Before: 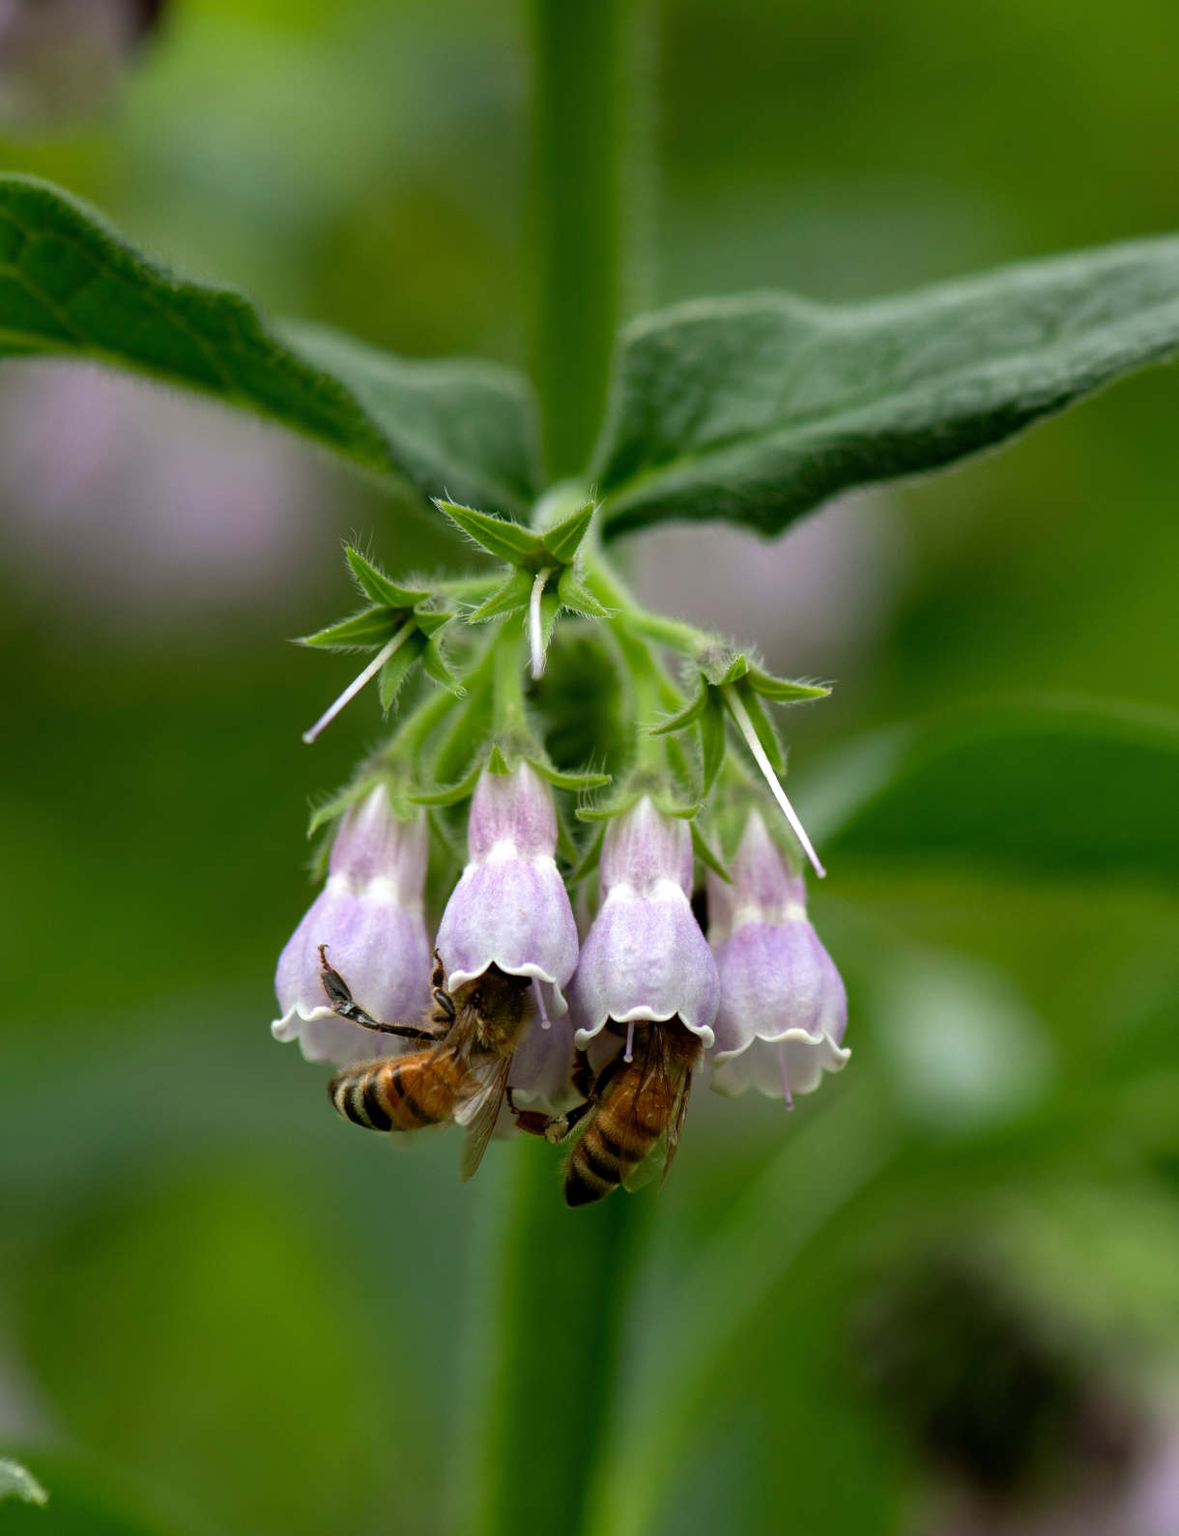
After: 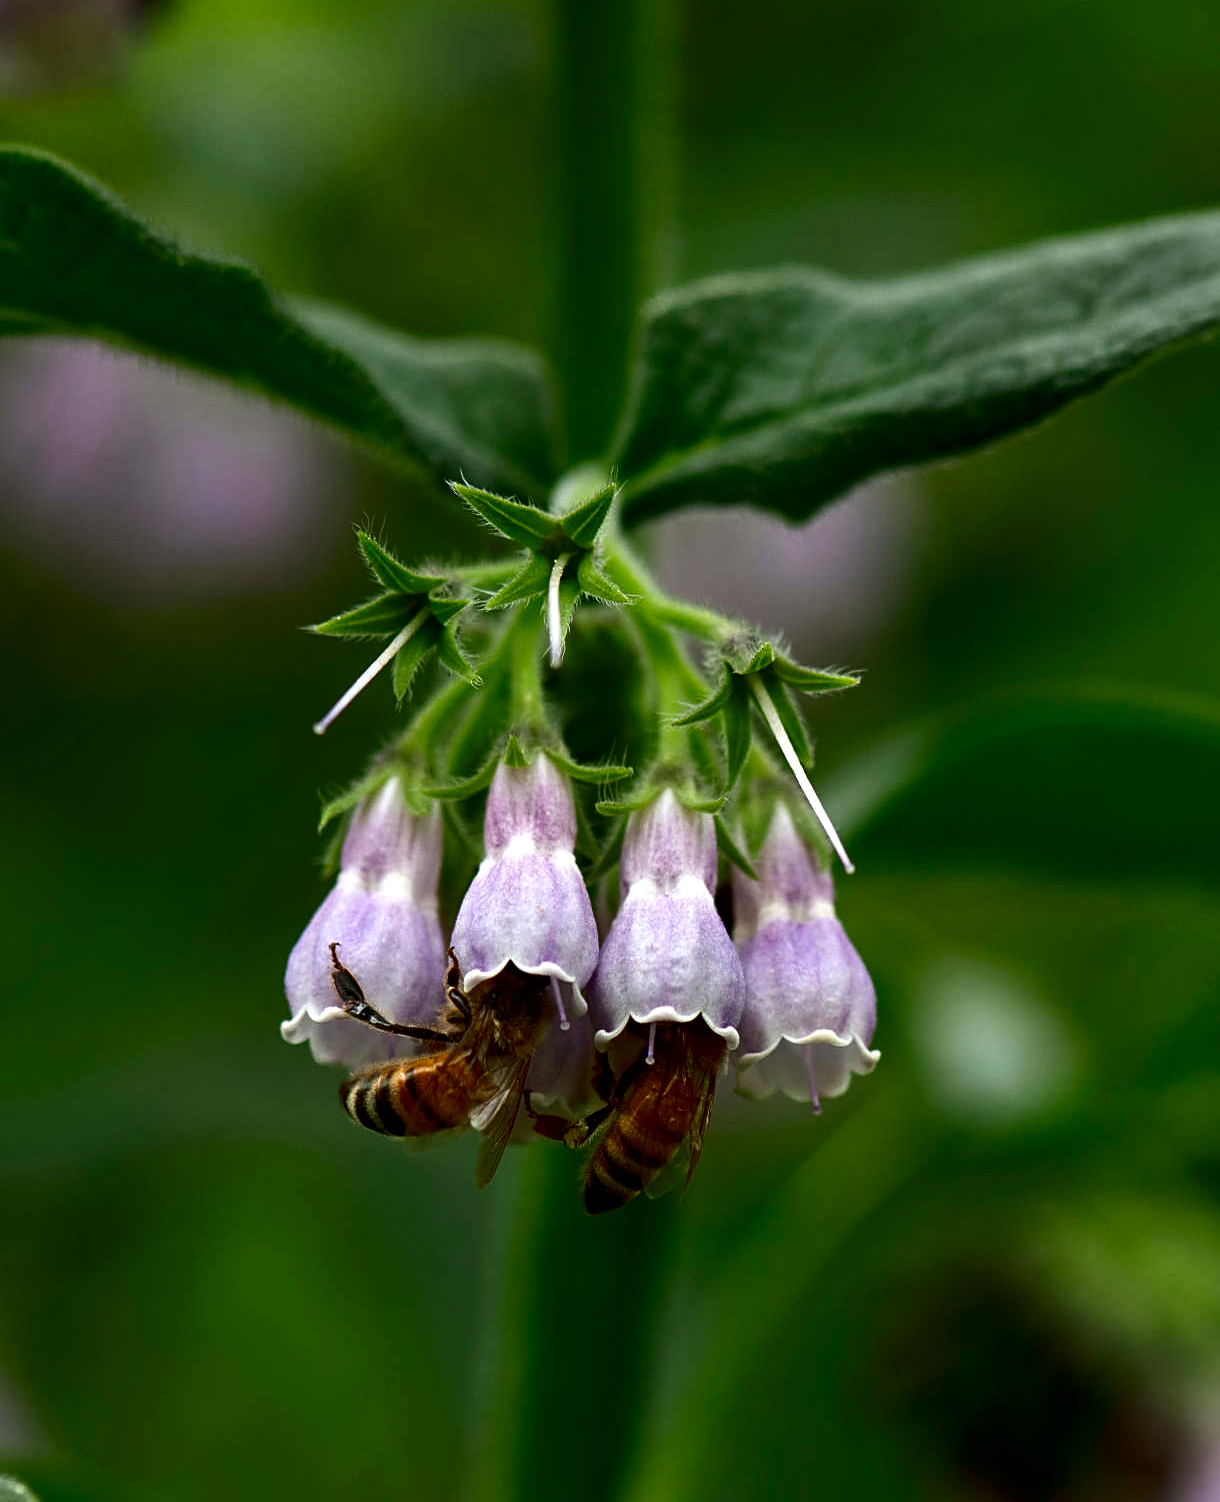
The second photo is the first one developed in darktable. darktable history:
contrast brightness saturation: contrast 0.127, brightness -0.241, saturation 0.141
contrast equalizer: octaves 7, y [[0.509, 0.517, 0.523, 0.523, 0.517, 0.509], [0.5 ×6], [0.5 ×6], [0 ×6], [0 ×6]]
sharpen: on, module defaults
crop and rotate: top 2.206%, bottom 3.283%
